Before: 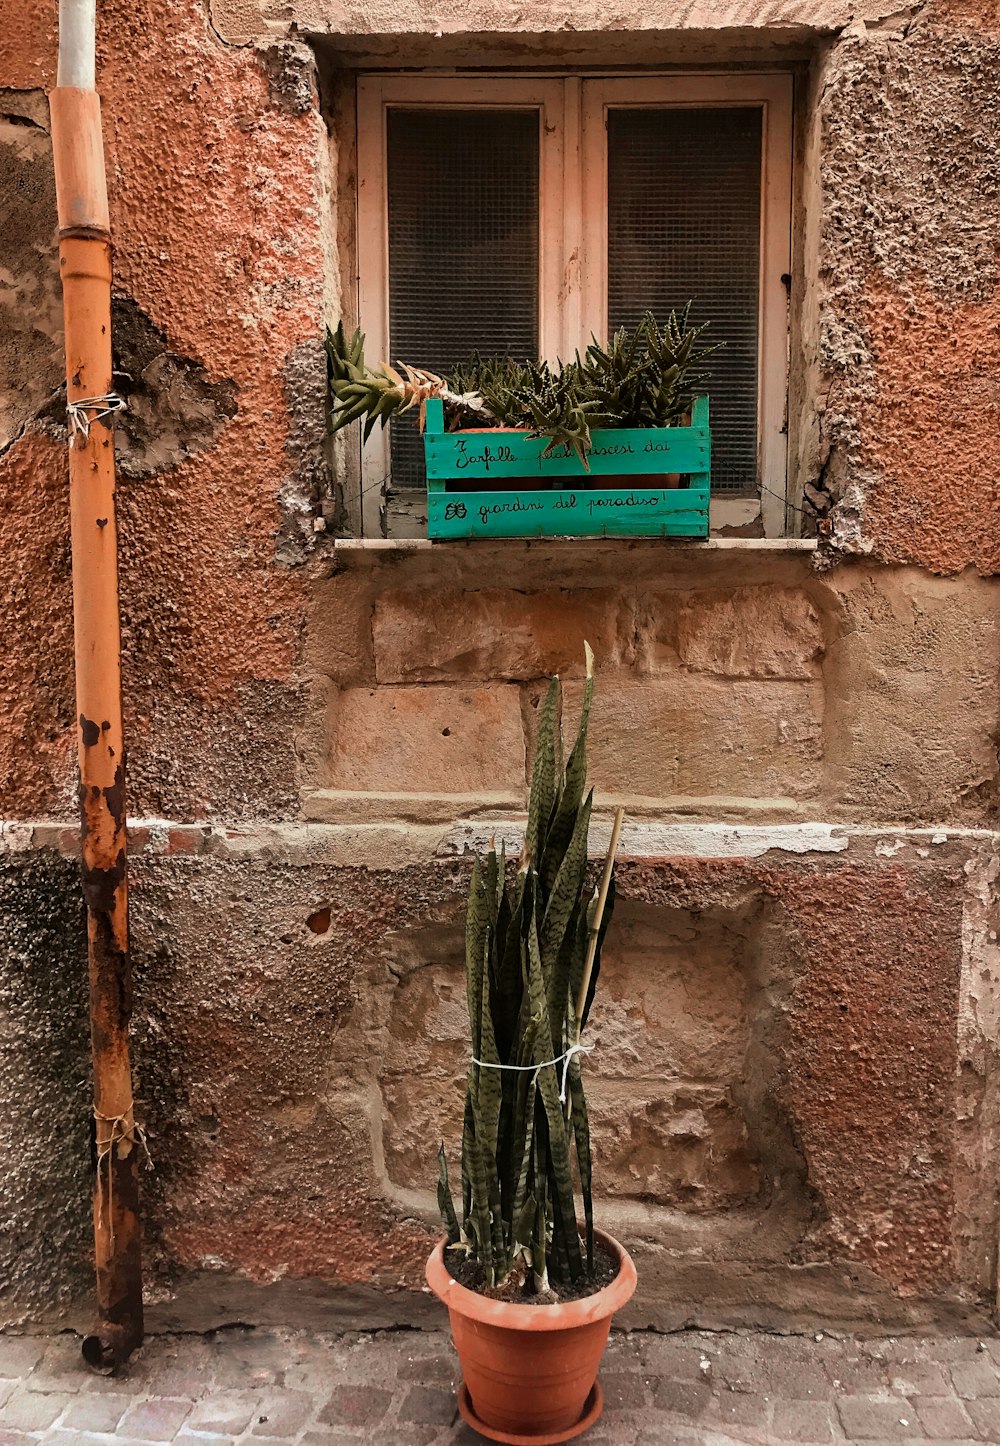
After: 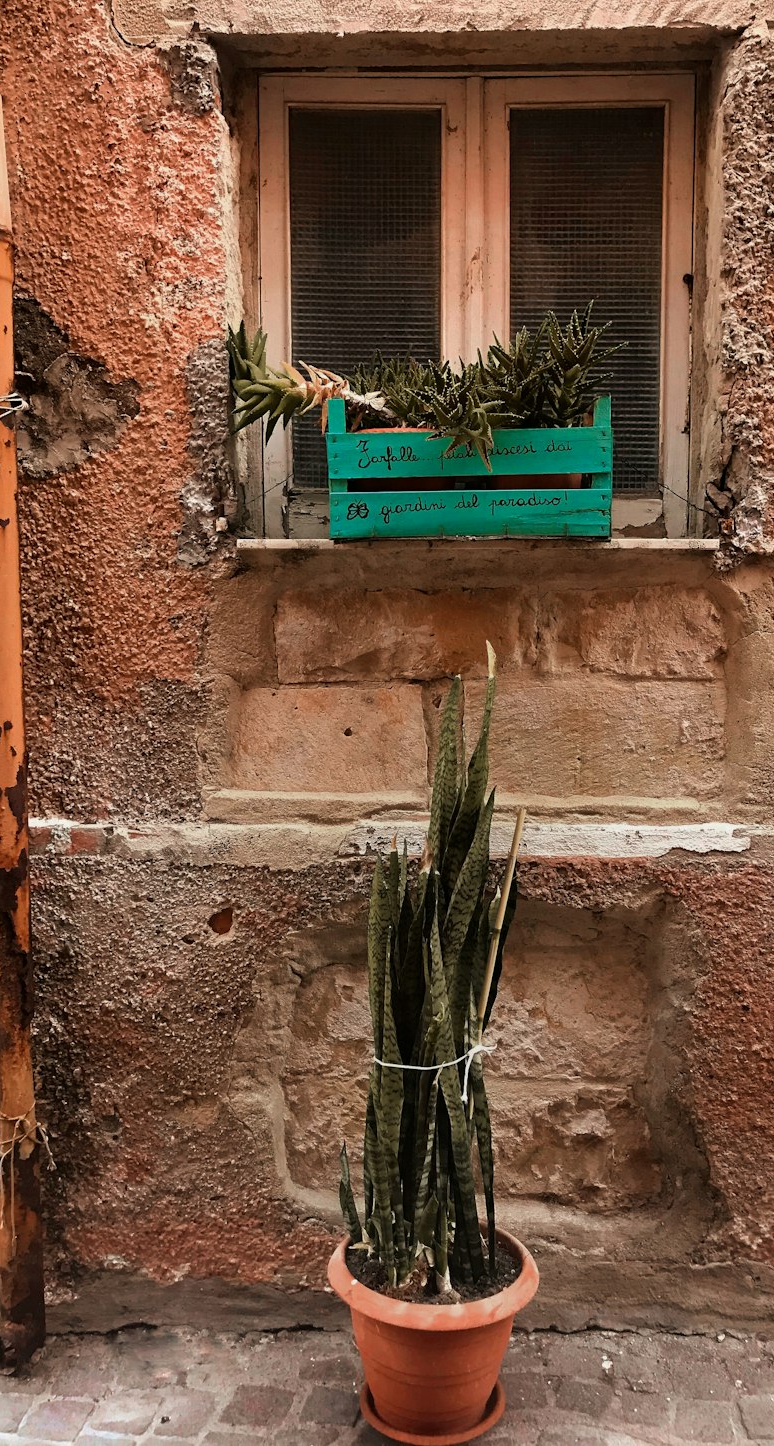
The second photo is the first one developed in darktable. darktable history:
crop: left 9.86%, right 12.709%
